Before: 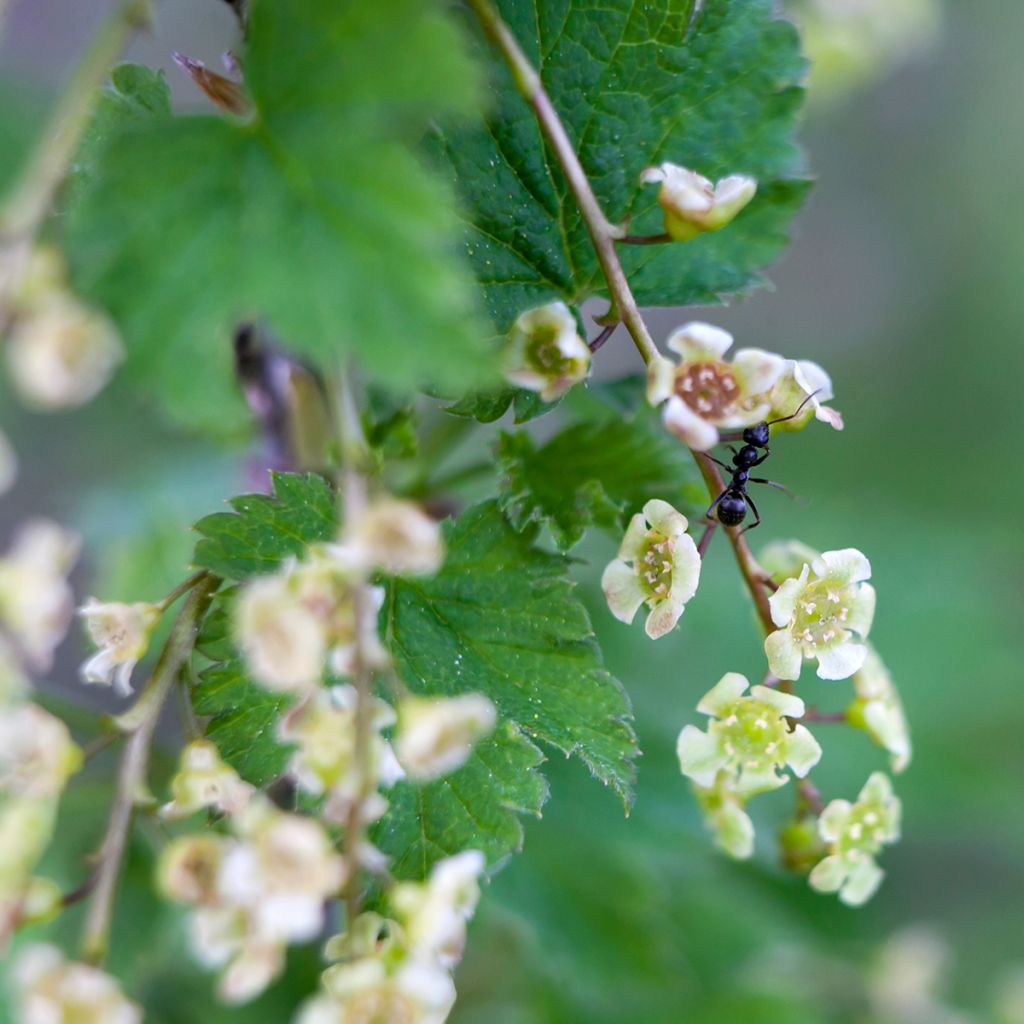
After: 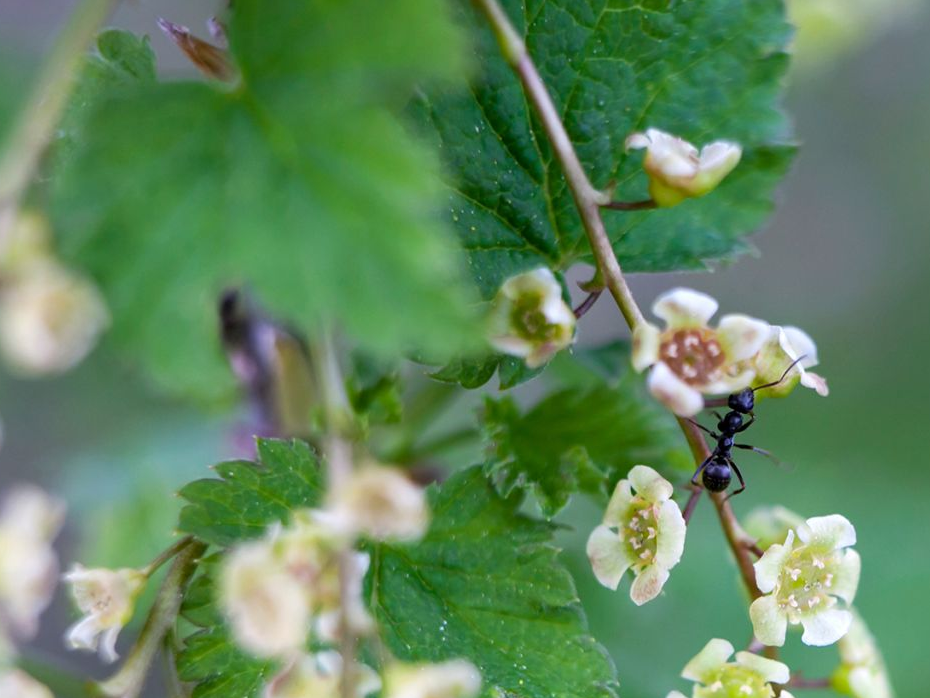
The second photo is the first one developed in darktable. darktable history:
crop: left 1.514%, top 3.368%, right 7.658%, bottom 28.447%
